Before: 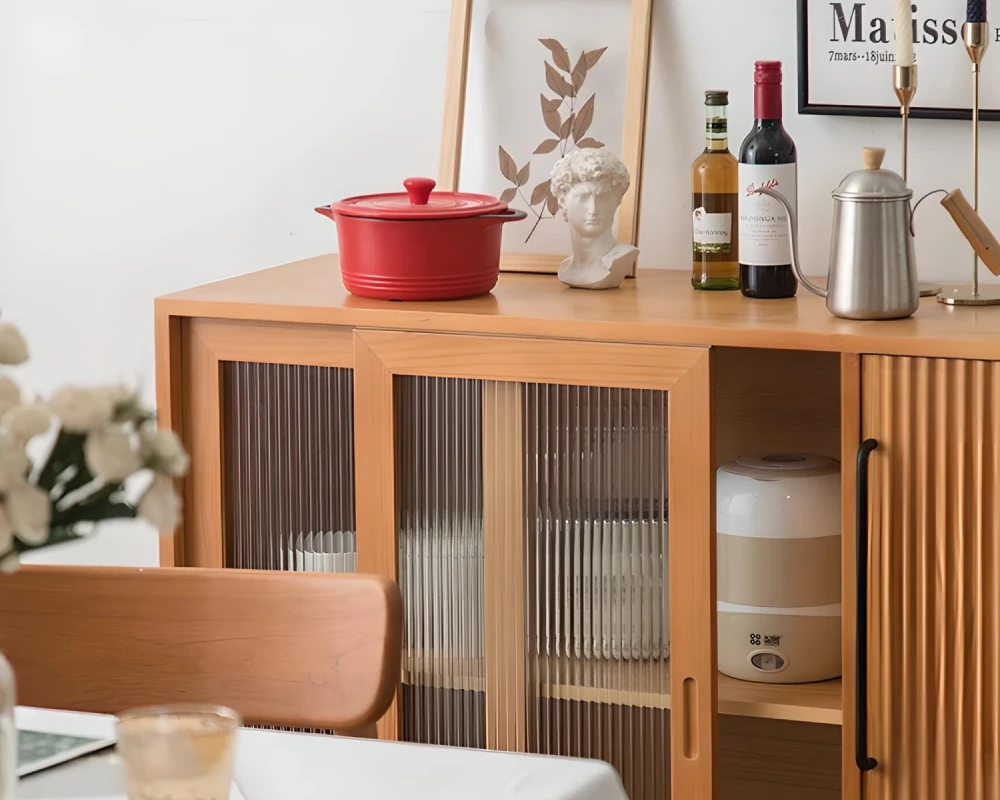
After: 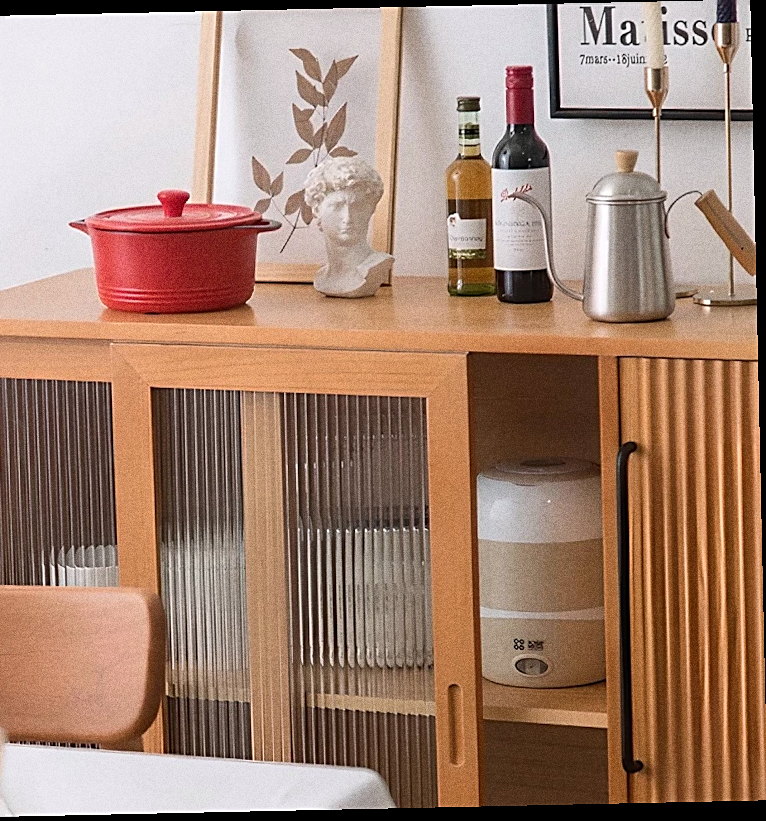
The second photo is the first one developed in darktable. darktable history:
grain: coarseness 0.09 ISO, strength 40%
rotate and perspective: rotation -1.24°, automatic cropping off
sharpen: on, module defaults
white balance: red 1.009, blue 1.027
crop and rotate: left 24.6%
